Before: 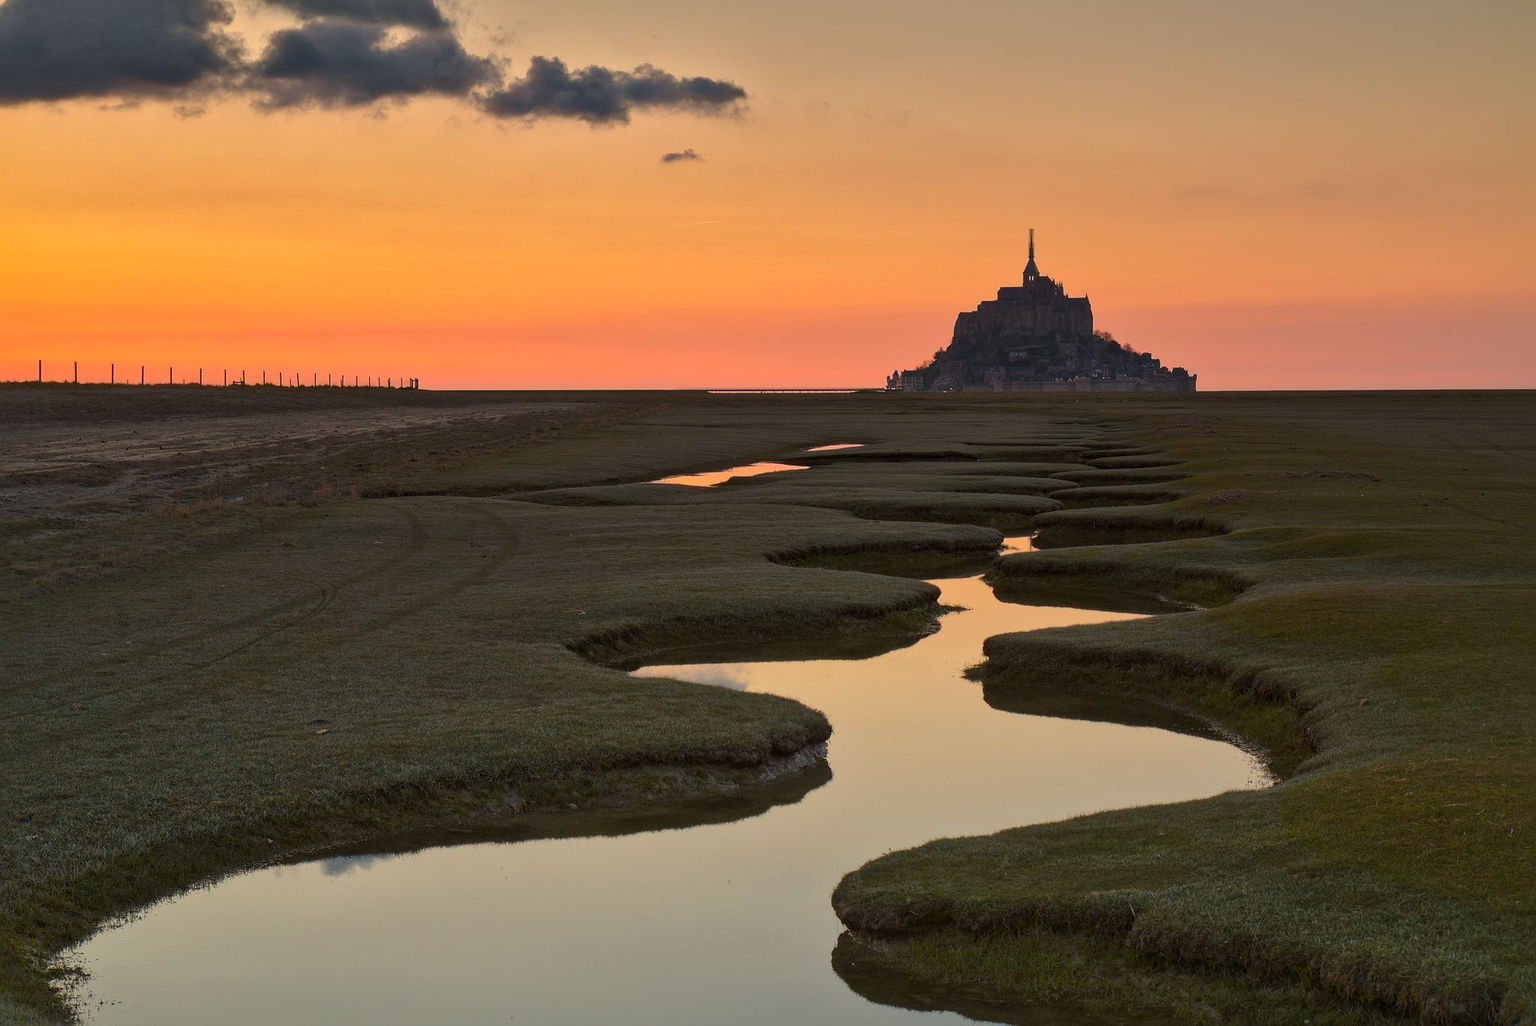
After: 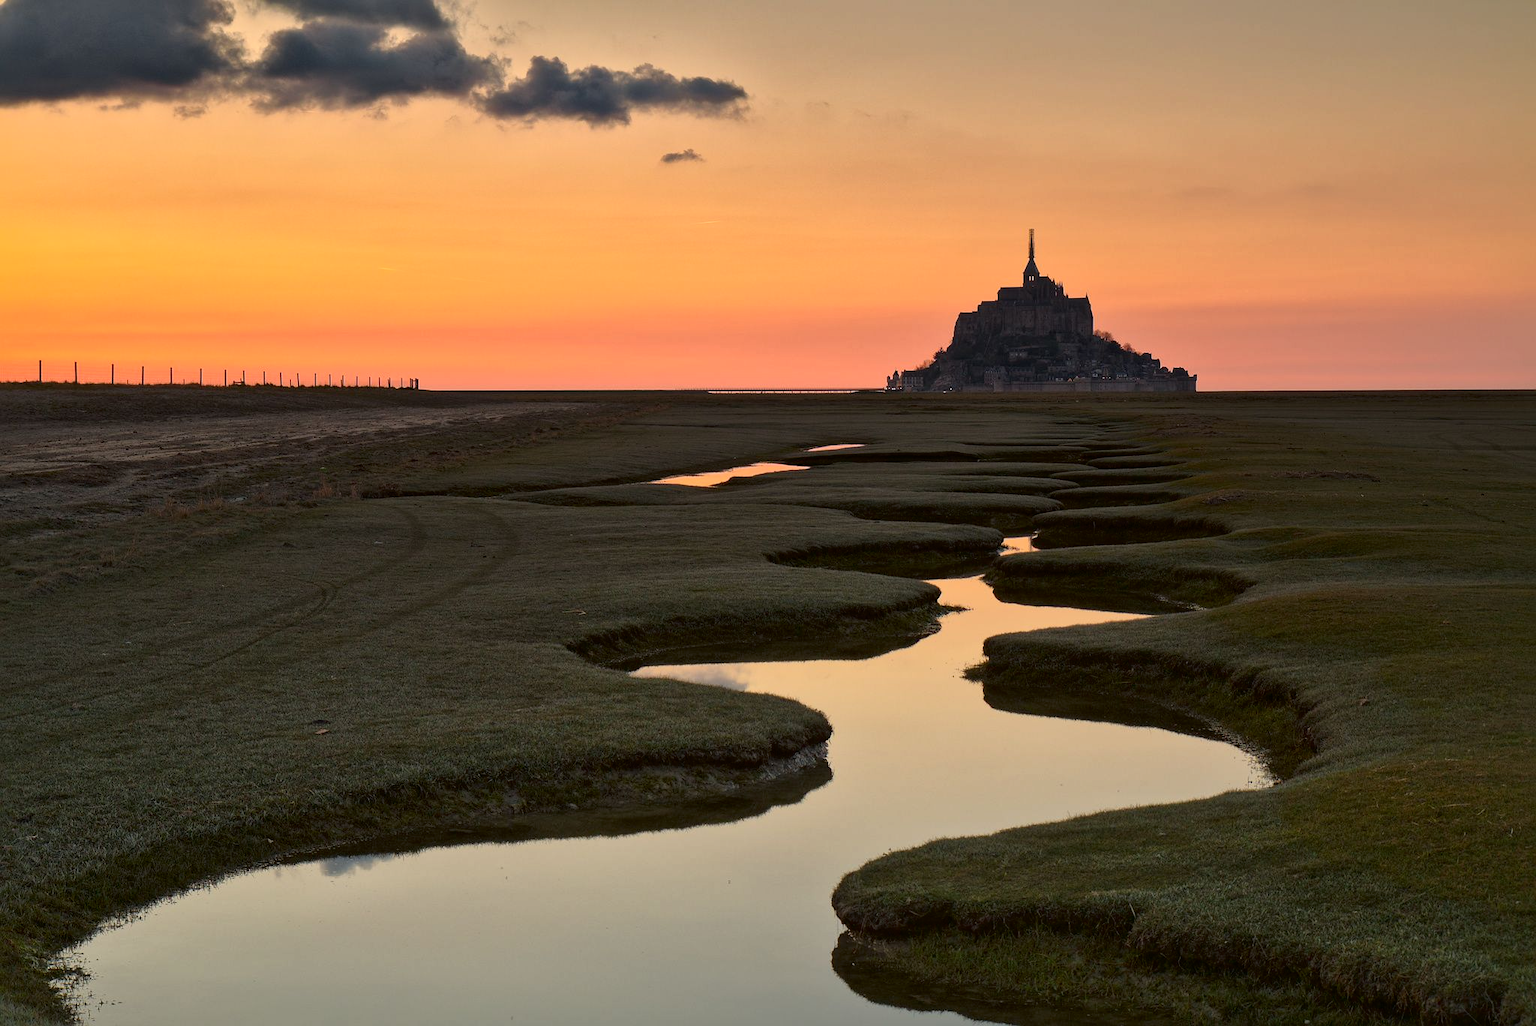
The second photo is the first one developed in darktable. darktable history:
tone curve: curves: ch0 [(0, 0) (0.003, 0.005) (0.011, 0.008) (0.025, 0.014) (0.044, 0.021) (0.069, 0.027) (0.1, 0.041) (0.136, 0.083) (0.177, 0.138) (0.224, 0.197) (0.277, 0.259) (0.335, 0.331) (0.399, 0.399) (0.468, 0.476) (0.543, 0.547) (0.623, 0.635) (0.709, 0.753) (0.801, 0.847) (0.898, 0.94) (1, 1)], color space Lab, independent channels, preserve colors none
